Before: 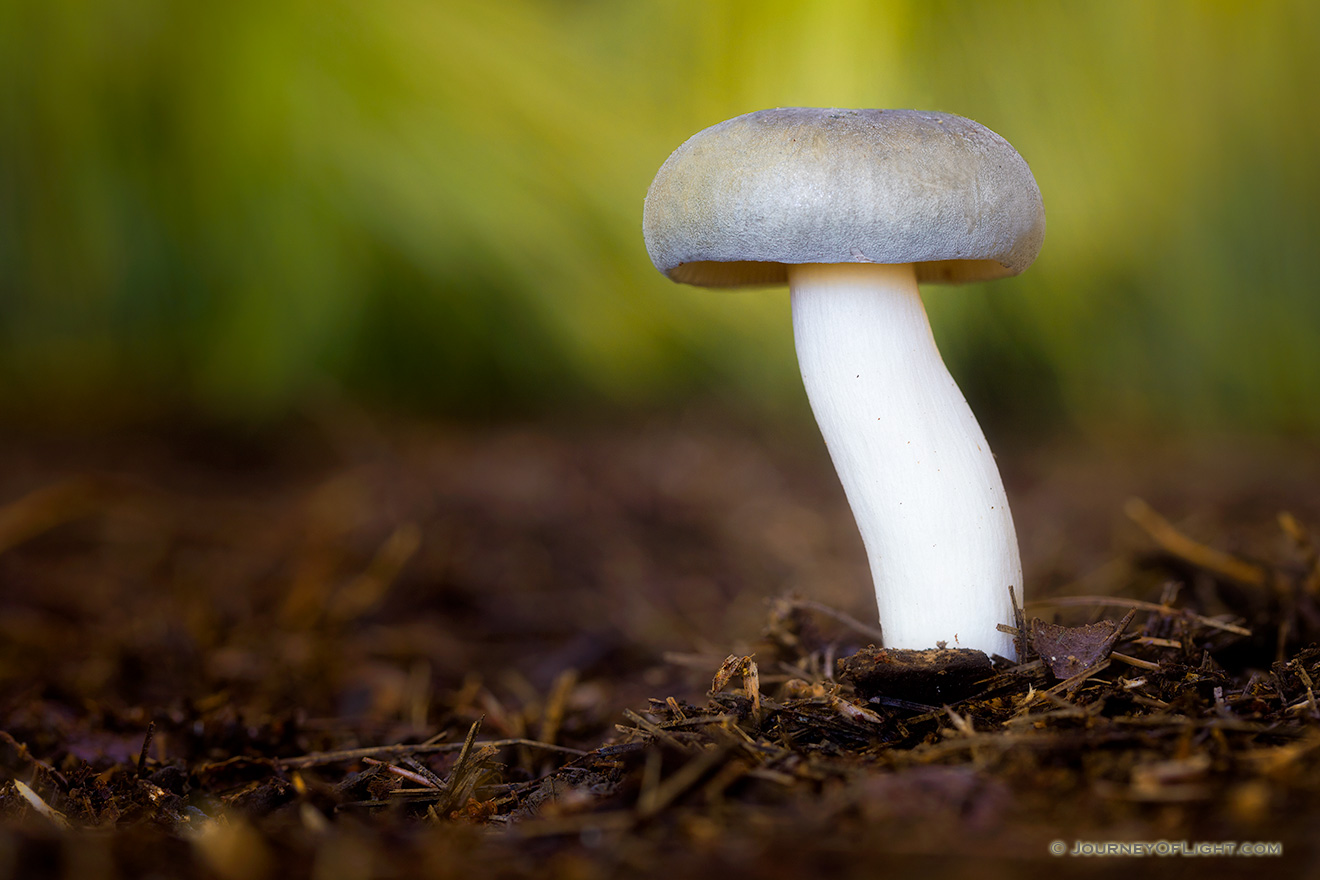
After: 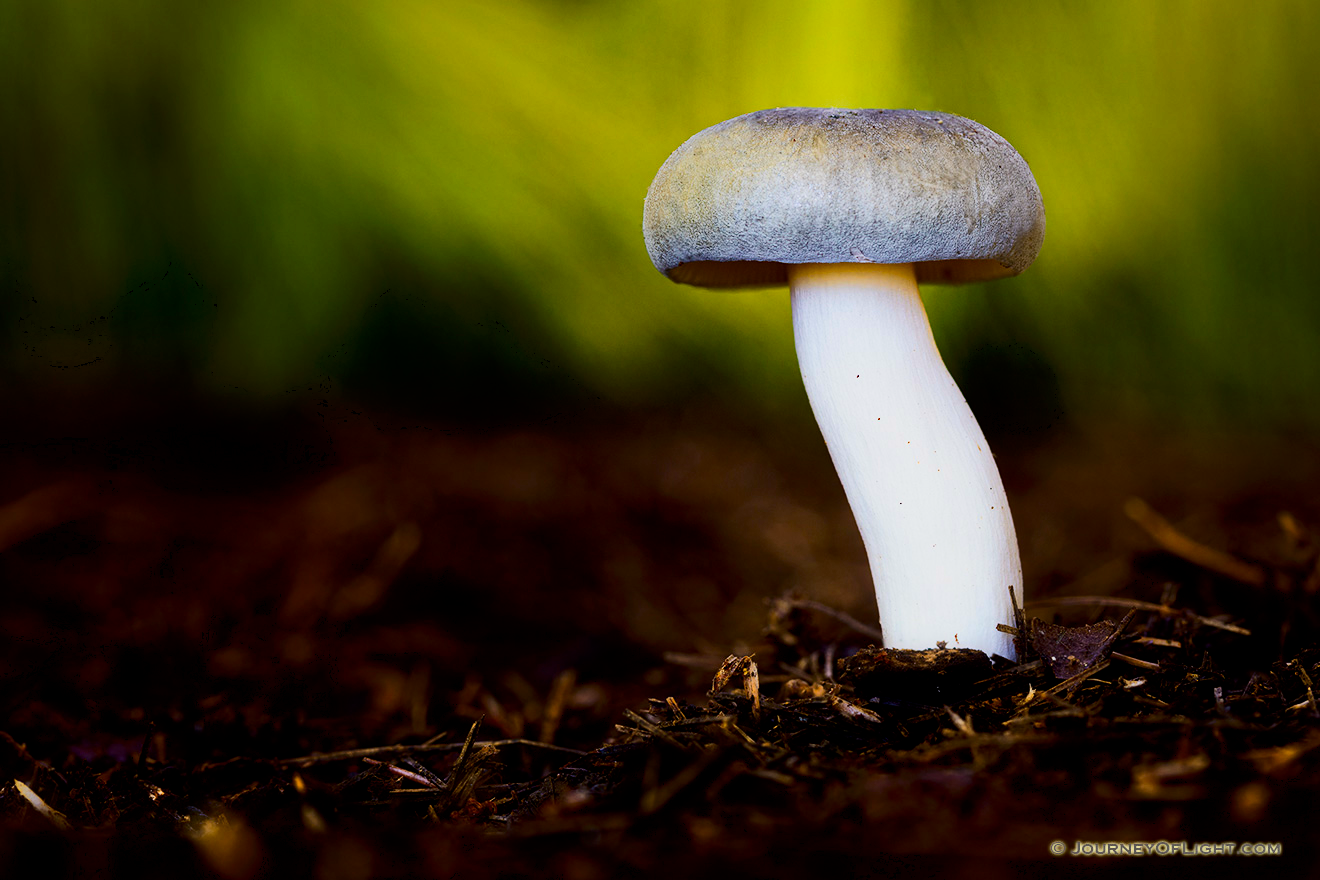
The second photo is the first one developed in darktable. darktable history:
filmic rgb: black relative exposure -7.75 EV, white relative exposure 4.4 EV, threshold 3 EV, hardness 3.76, latitude 50%, contrast 1.1, color science v5 (2021), contrast in shadows safe, contrast in highlights safe, enable highlight reconstruction true
tone curve: curves: ch0 [(0, 0) (0.251, 0.254) (0.689, 0.733) (1, 1)]
contrast brightness saturation: contrast 0.21, brightness -0.11, saturation 0.21
shadows and highlights: shadows 22.7, highlights -48.71, soften with gaussian
haze removal: strength 0.42, compatibility mode true, adaptive false
